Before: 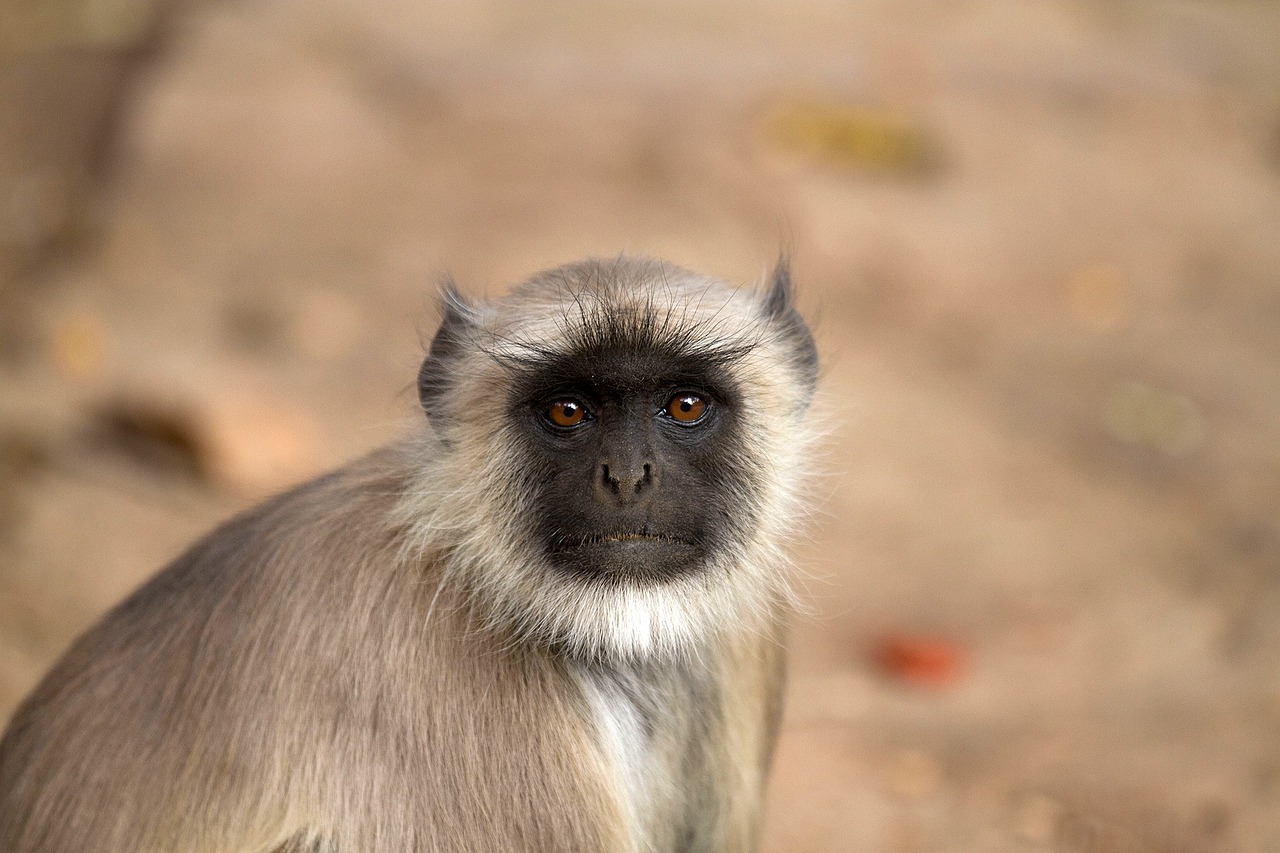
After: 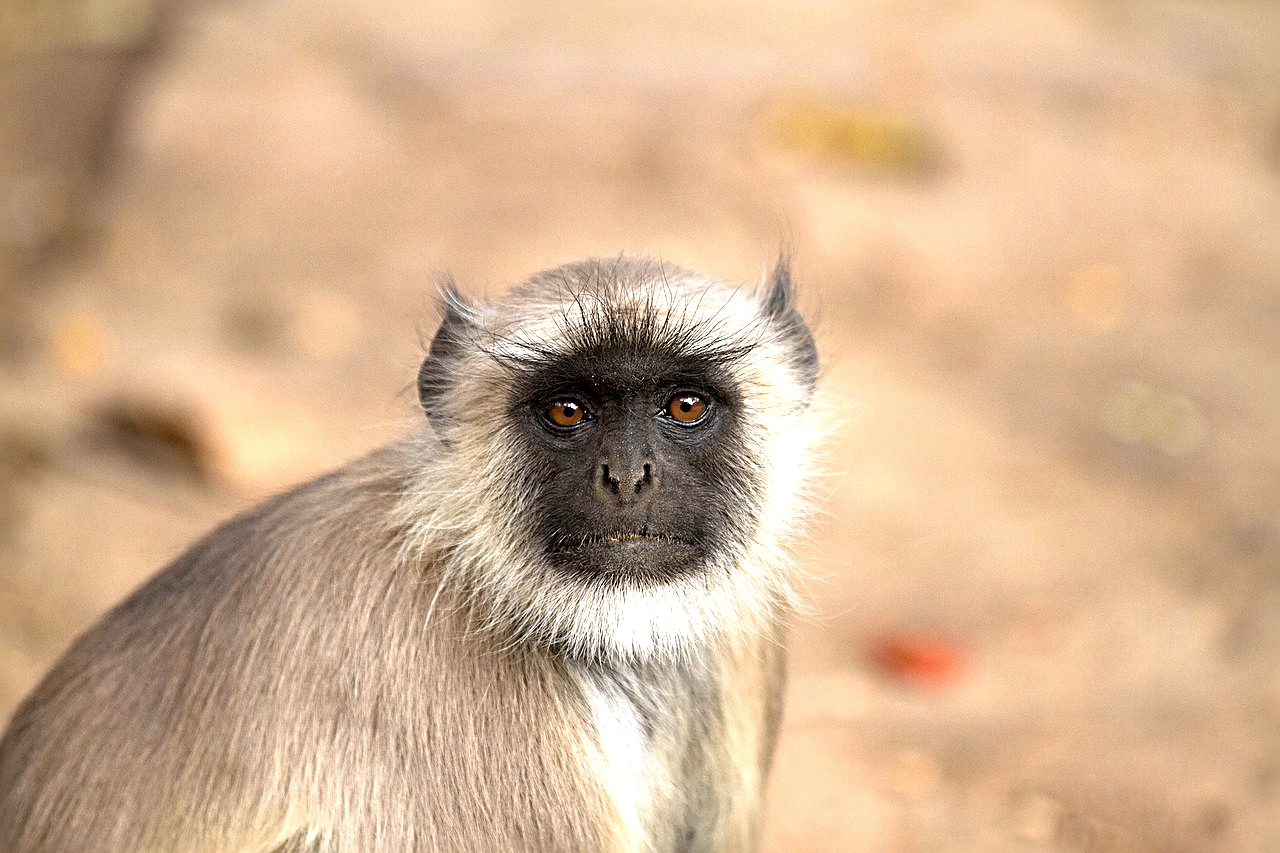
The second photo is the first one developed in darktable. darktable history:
exposure: exposure 0.7 EV, compensate highlight preservation false
sharpen: radius 4.883
